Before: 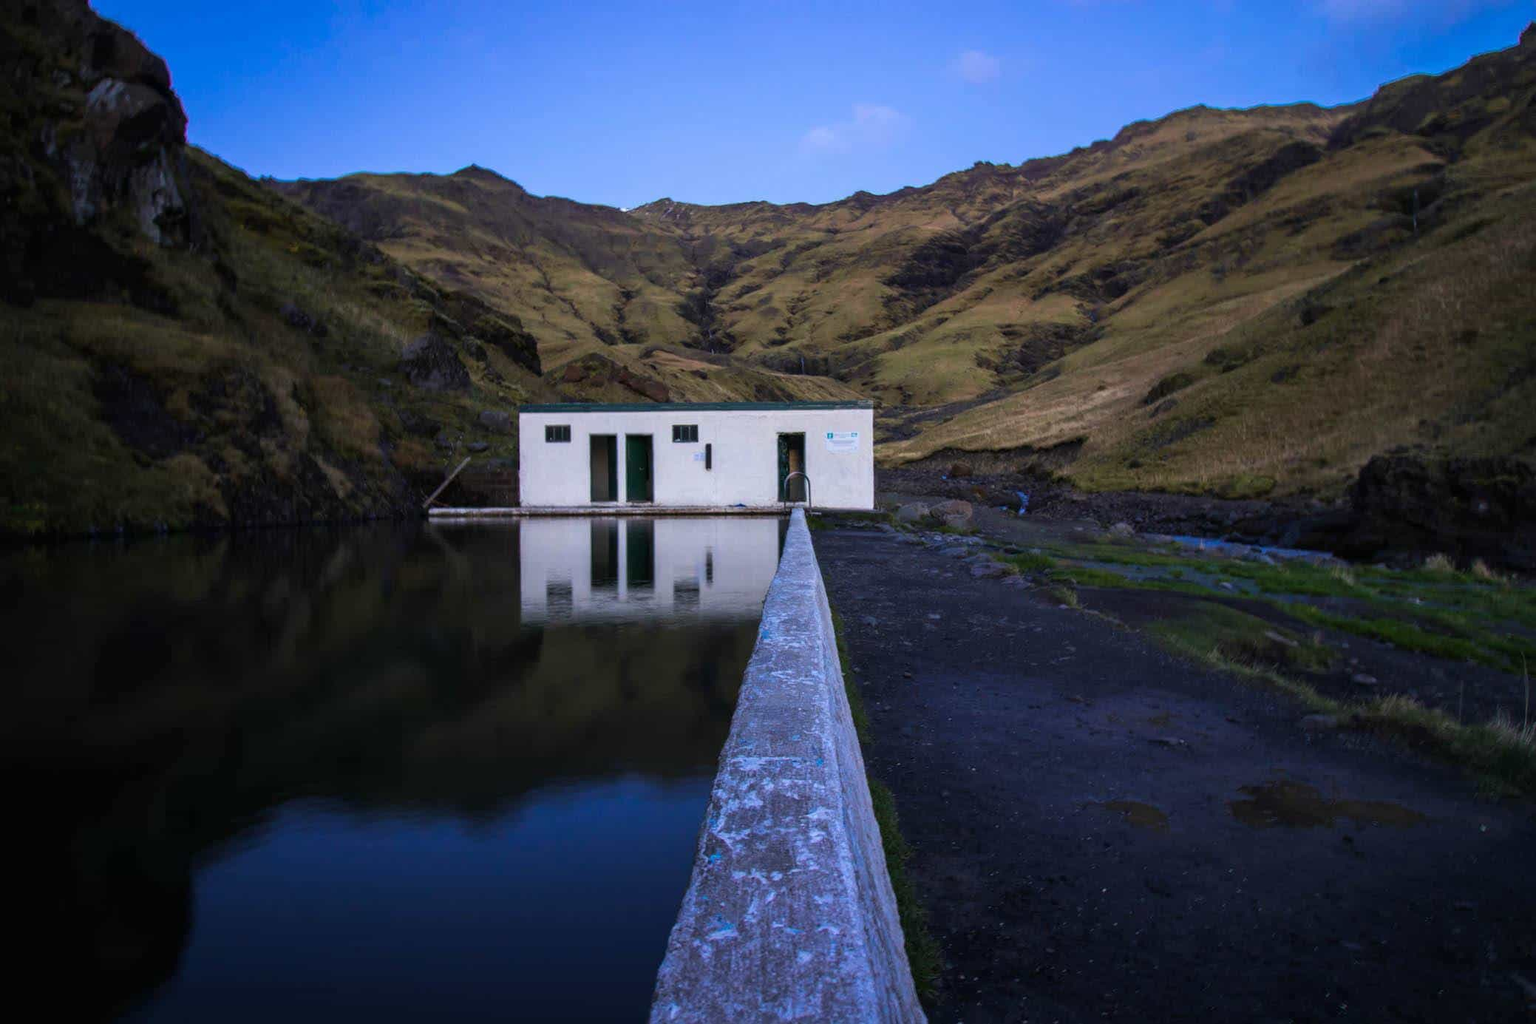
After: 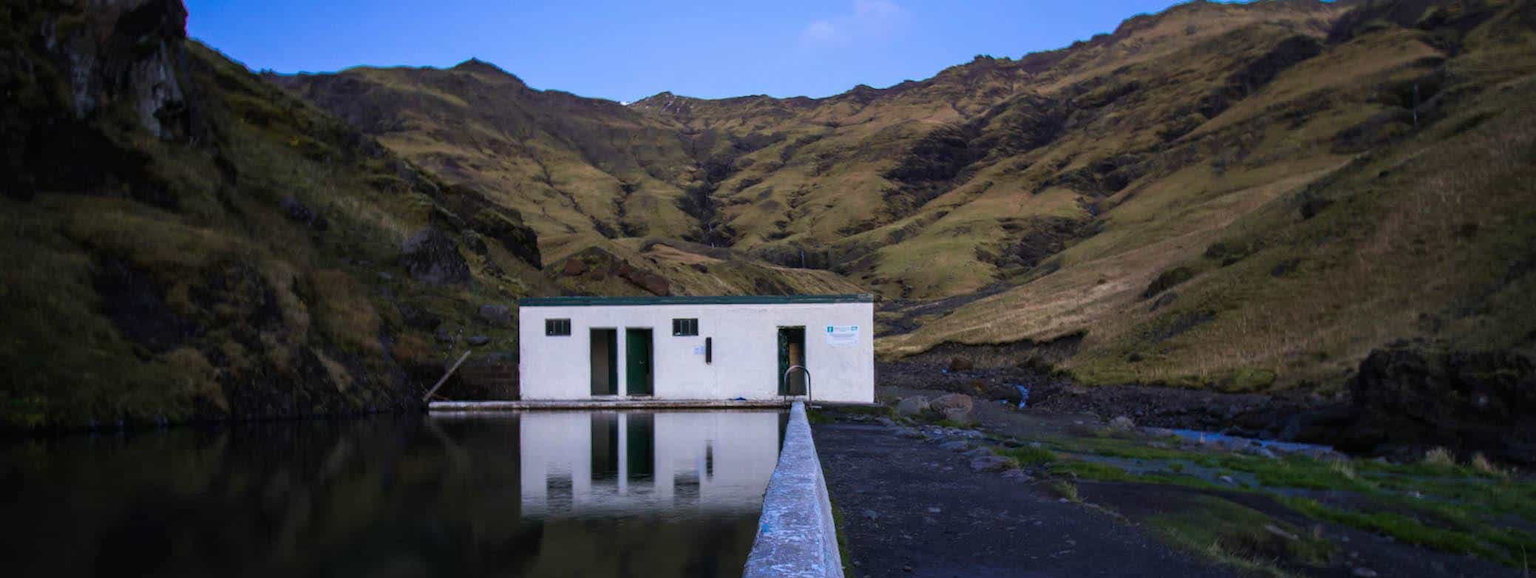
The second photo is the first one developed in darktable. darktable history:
crop and rotate: top 10.414%, bottom 33.112%
